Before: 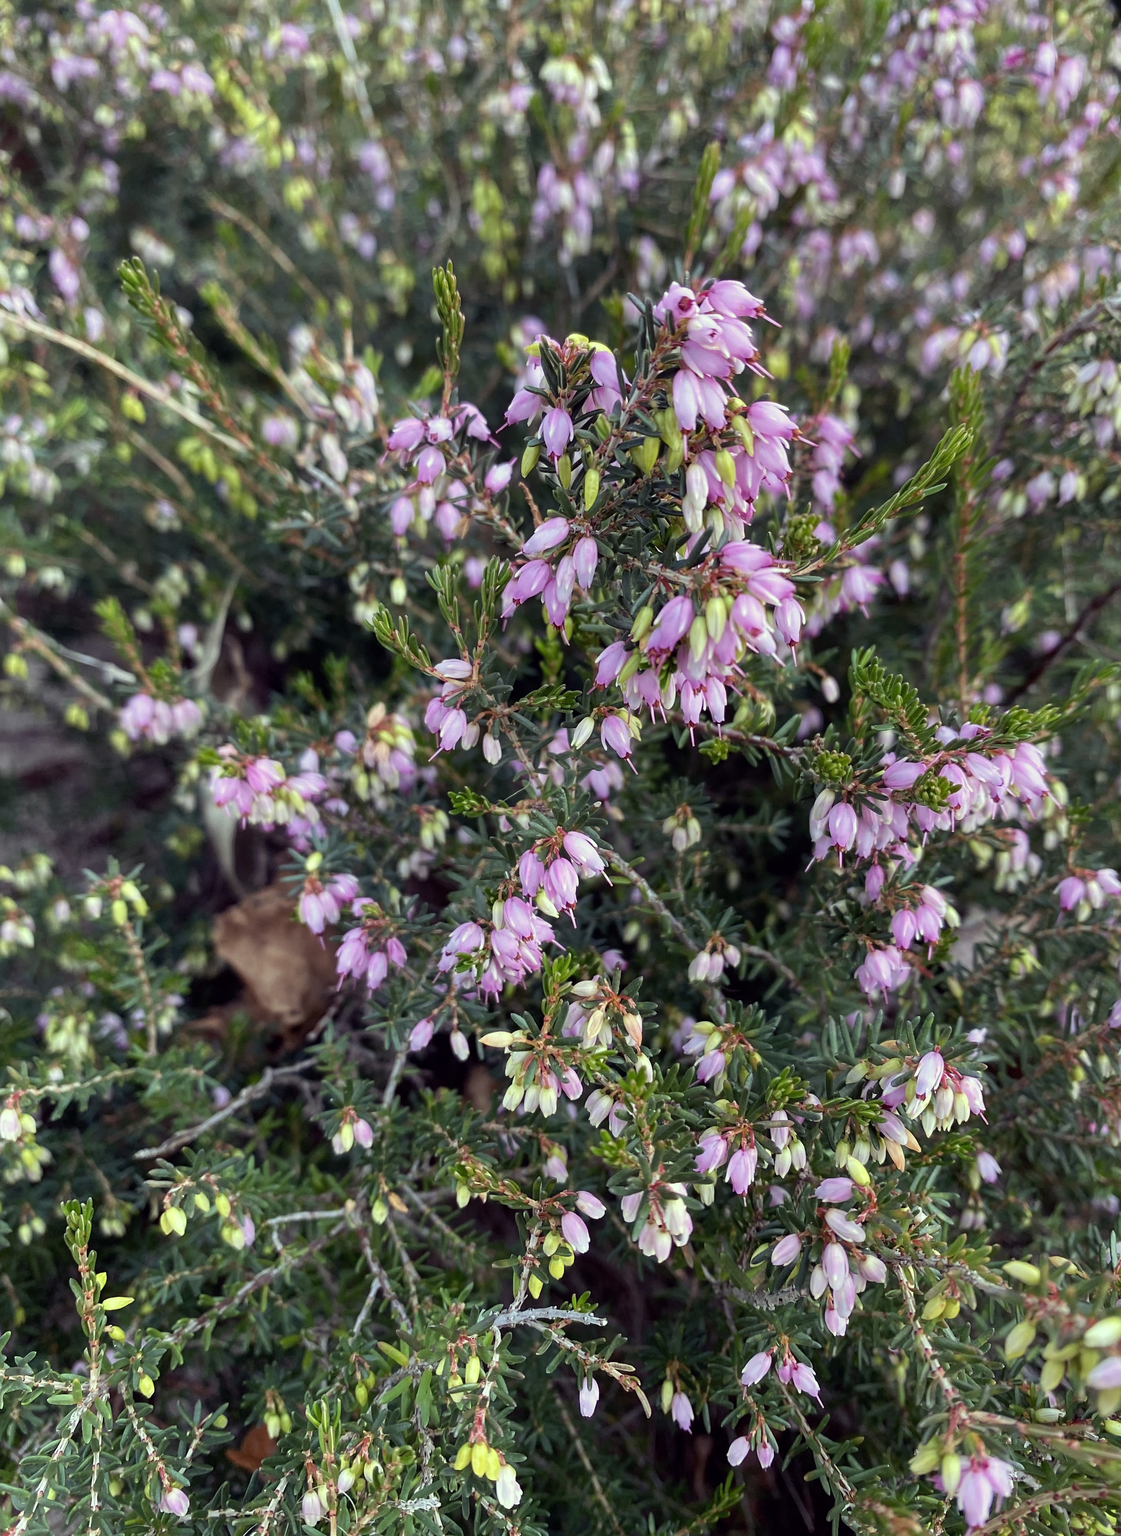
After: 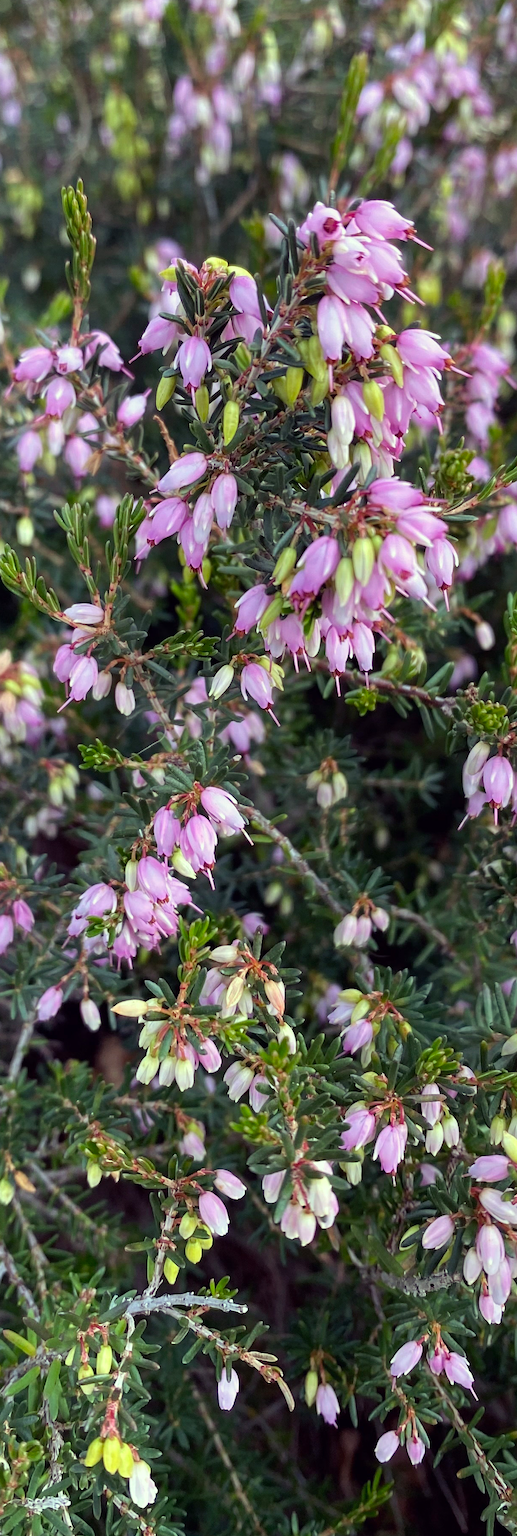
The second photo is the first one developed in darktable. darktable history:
crop: left 33.452%, top 6.025%, right 23.155%
exposure: exposure 0.078 EV, compensate highlight preservation false
